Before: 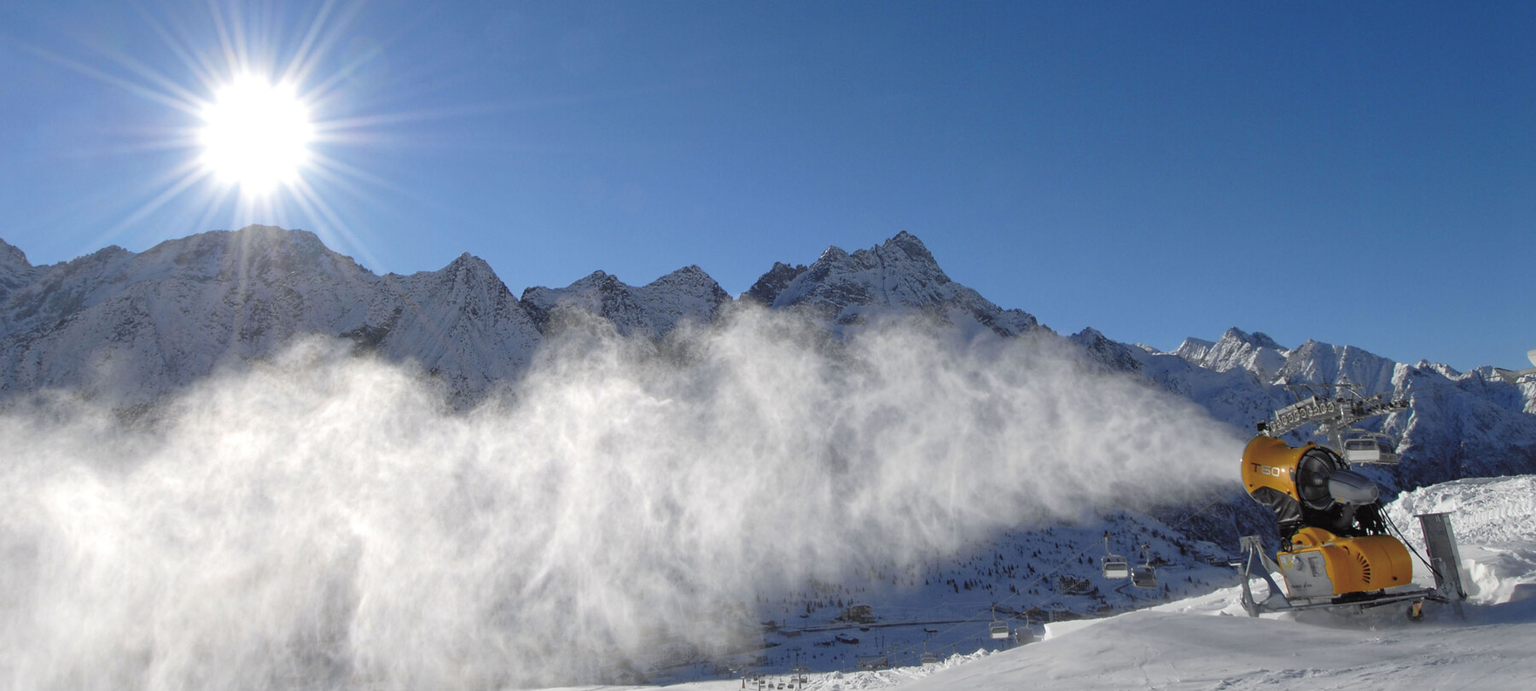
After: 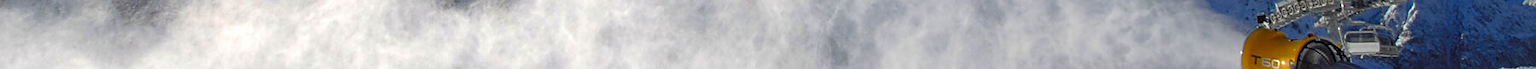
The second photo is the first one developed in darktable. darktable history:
crop and rotate: top 59.084%, bottom 30.916%
sharpen: on, module defaults
color balance rgb: linear chroma grading › global chroma 15%, perceptual saturation grading › global saturation 30%
